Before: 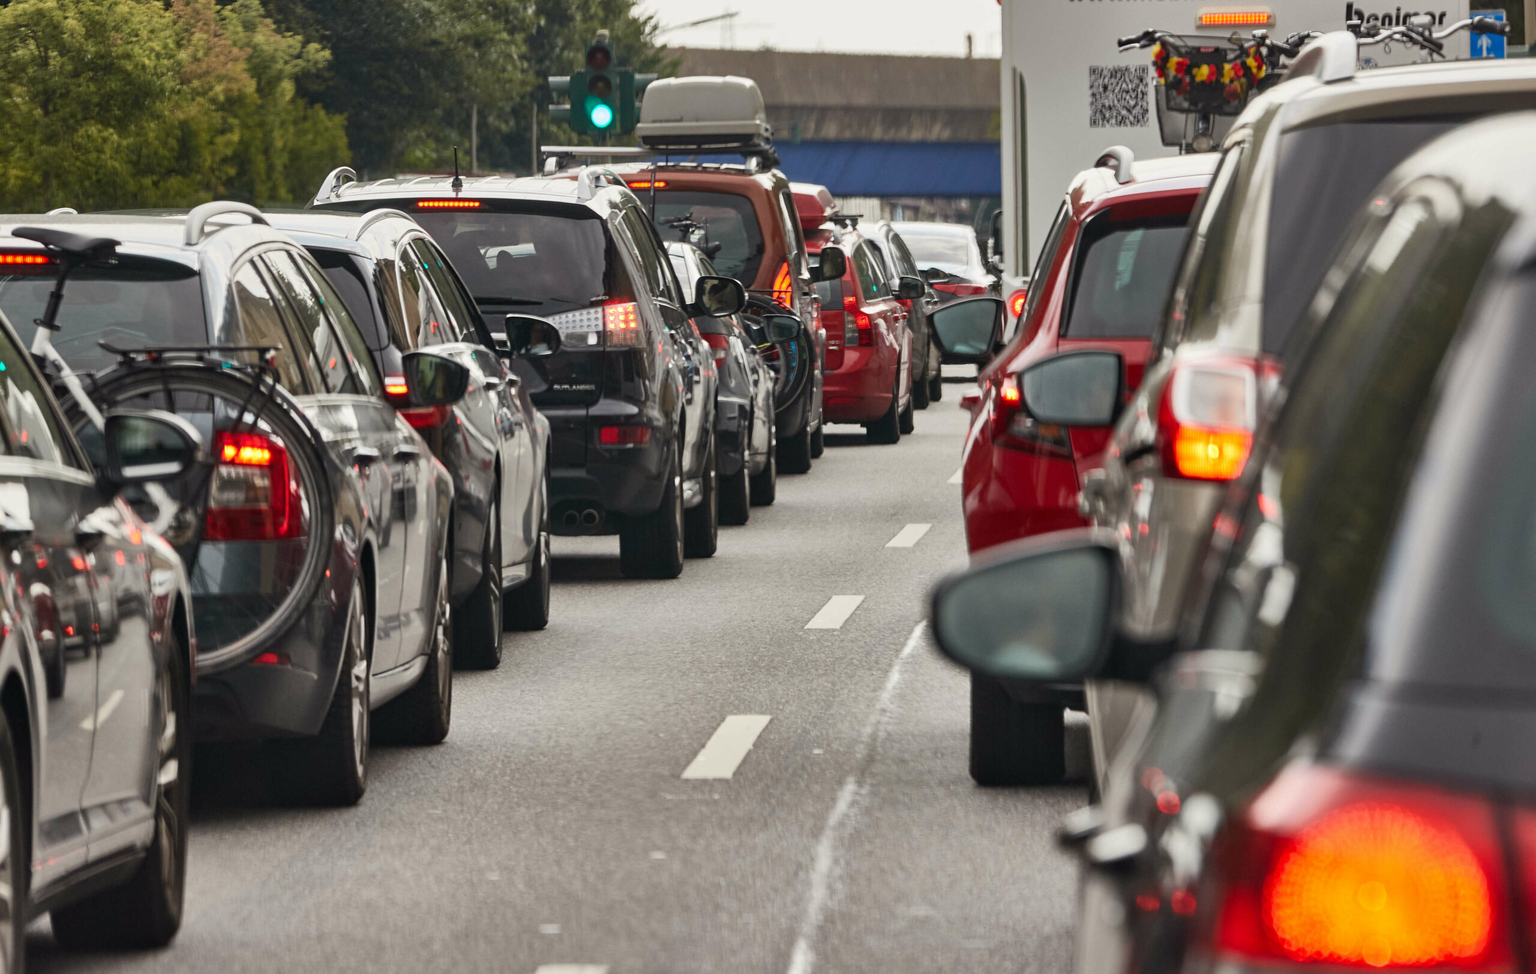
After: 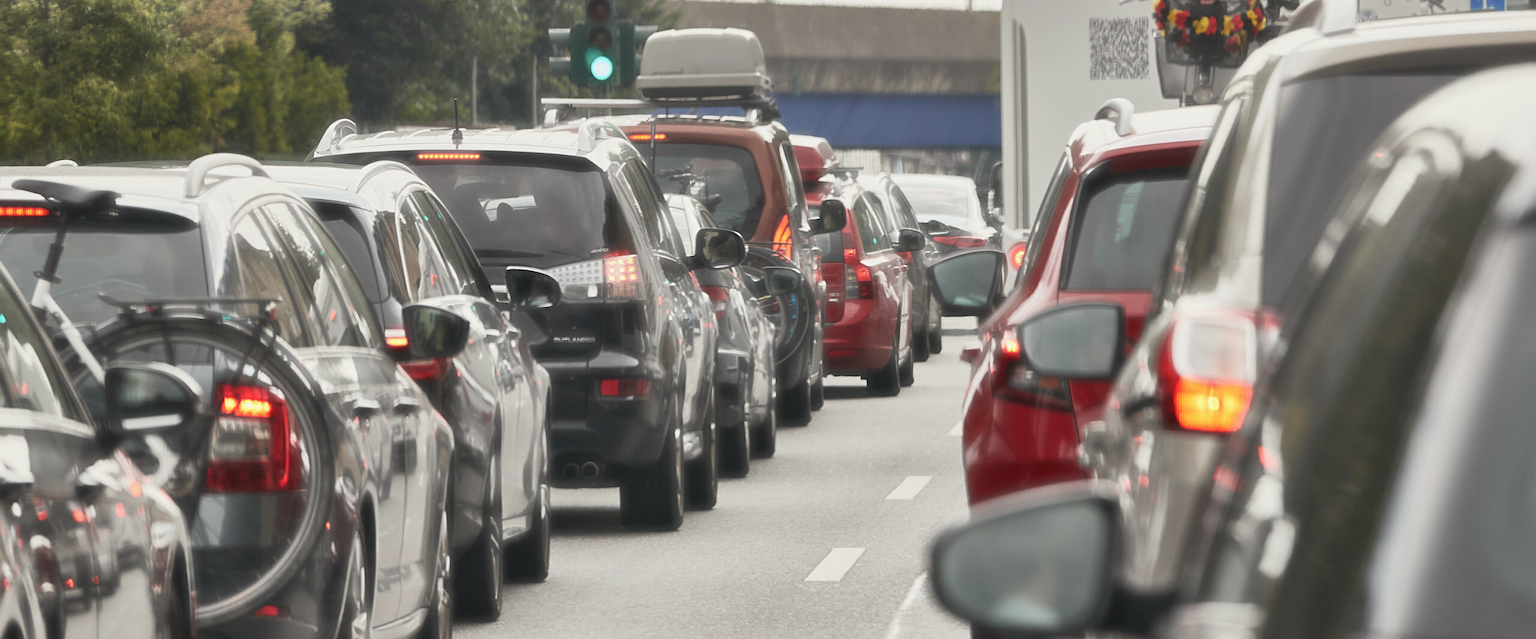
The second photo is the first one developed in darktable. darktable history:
crop and rotate: top 4.956%, bottom 29.369%
haze removal: strength -0.895, distance 0.23, compatibility mode true, adaptive false
sharpen: amount 0.208
